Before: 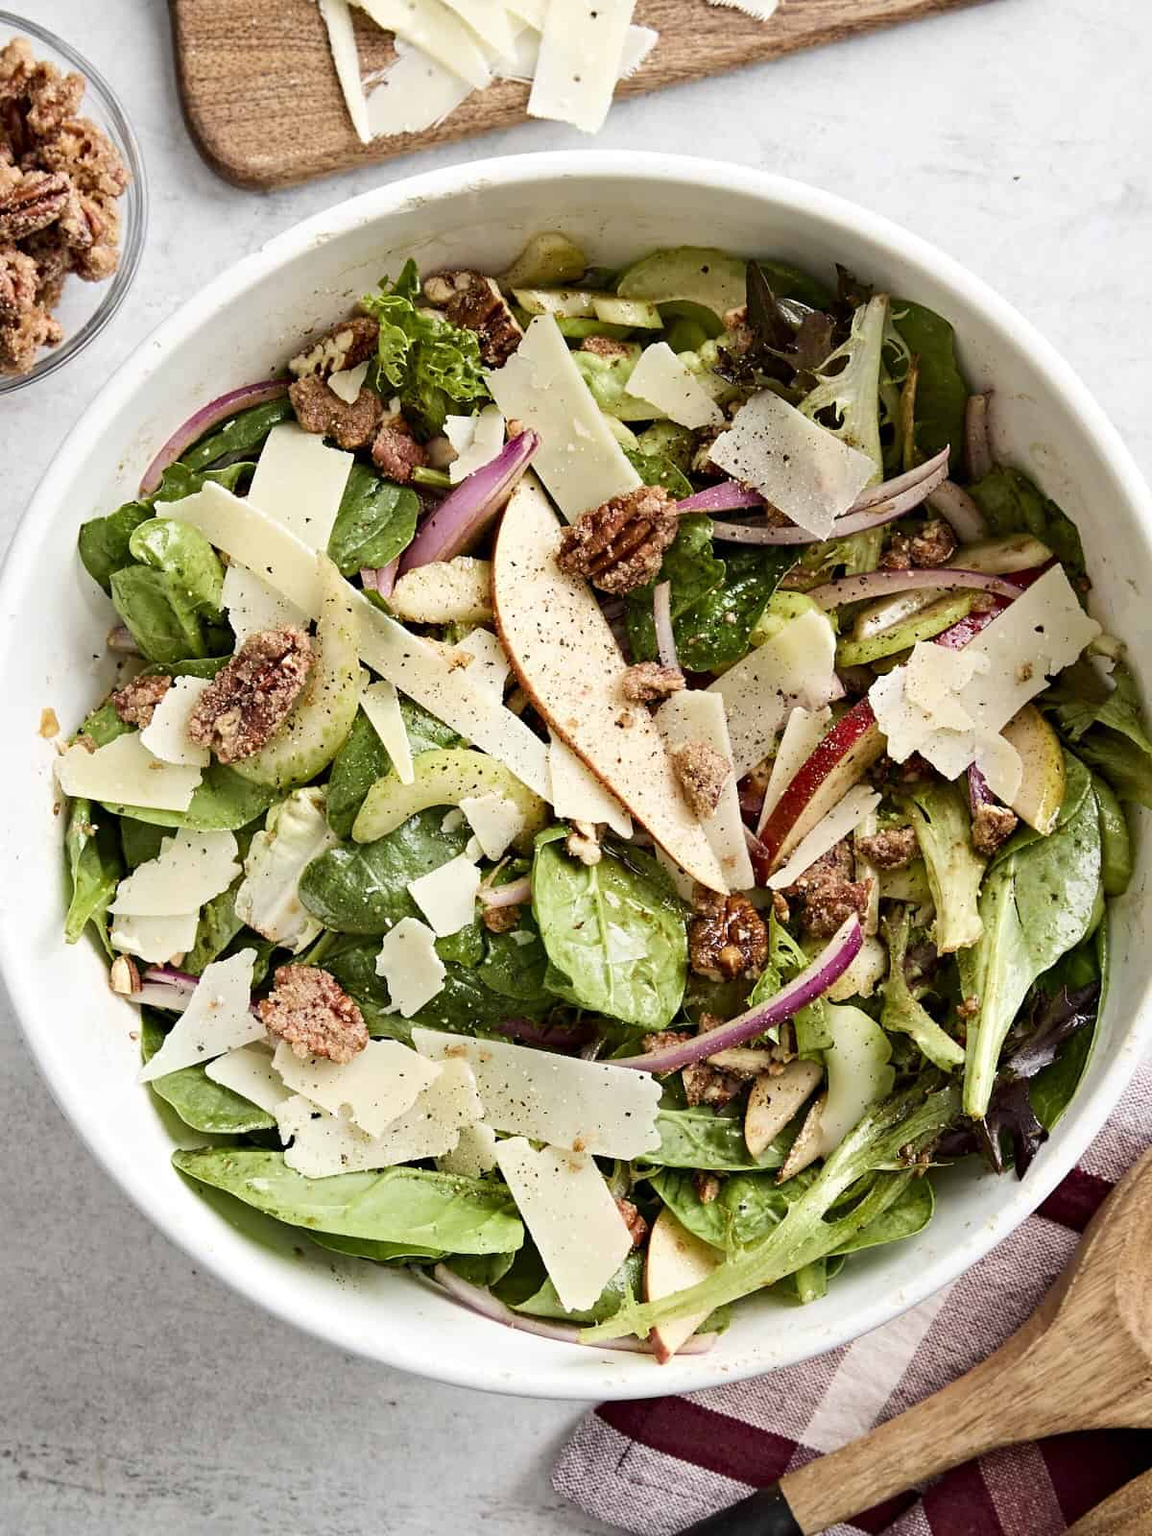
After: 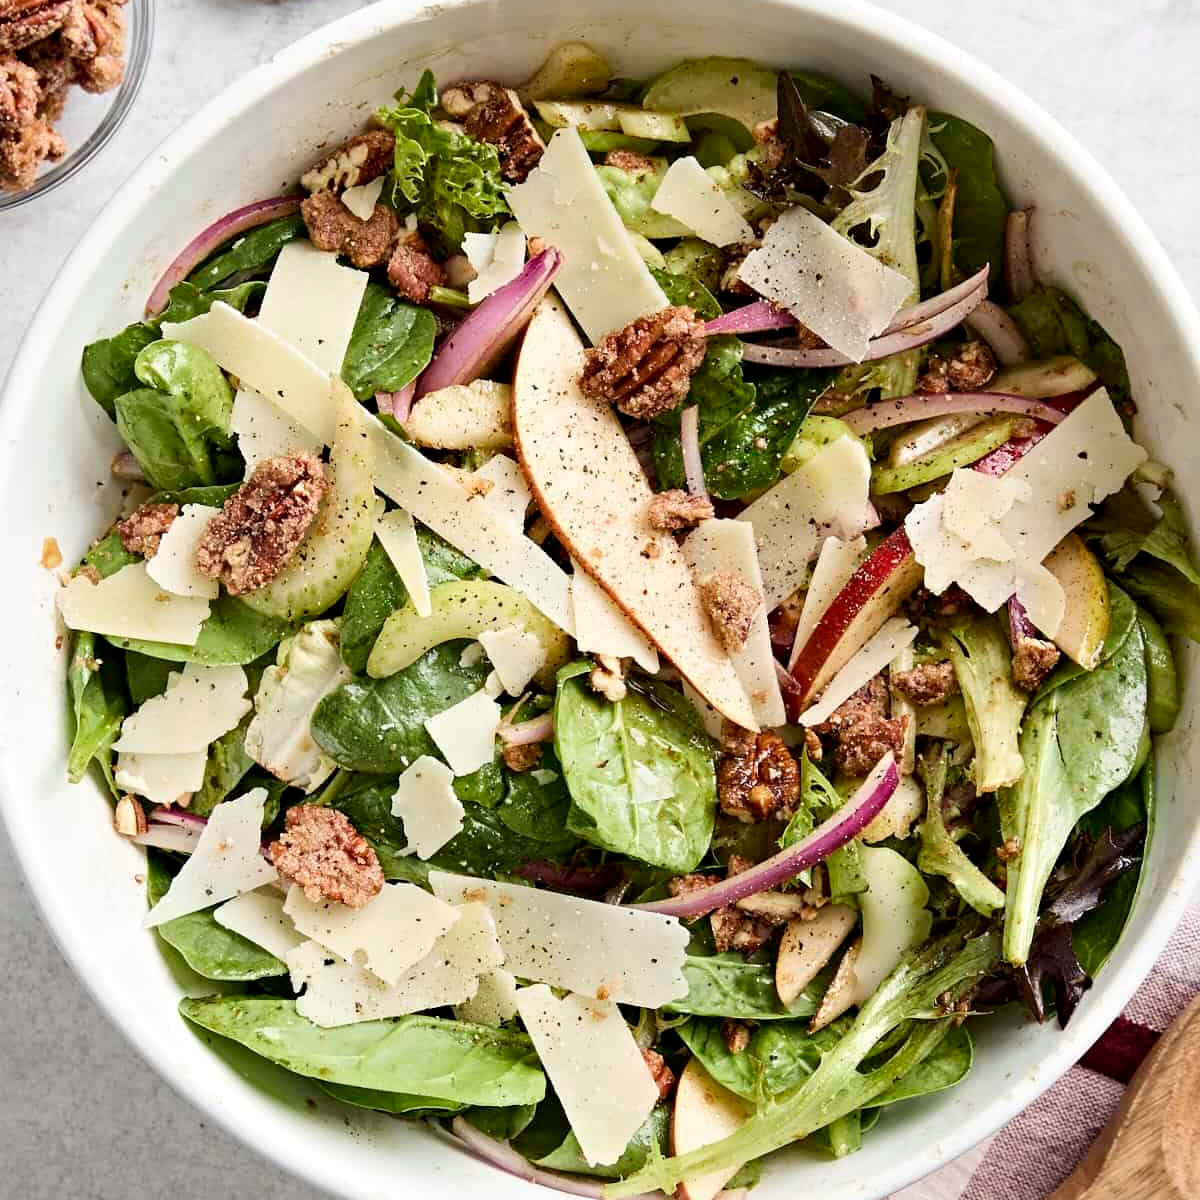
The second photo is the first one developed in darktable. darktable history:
tone equalizer: on, module defaults
crop and rotate: top 12.5%, bottom 12.5%
contrast equalizer: y [[0.5 ×6], [0.5 ×6], [0.5, 0.5, 0.501, 0.545, 0.707, 0.863], [0 ×6], [0 ×6]]
